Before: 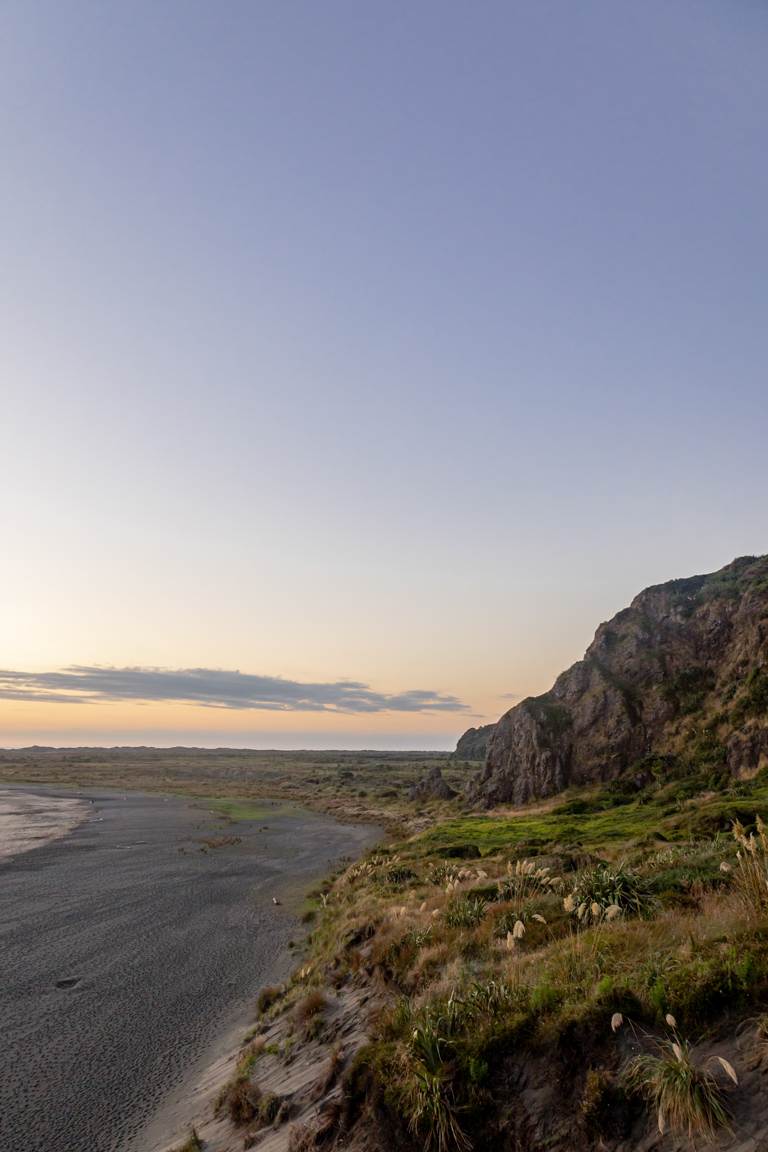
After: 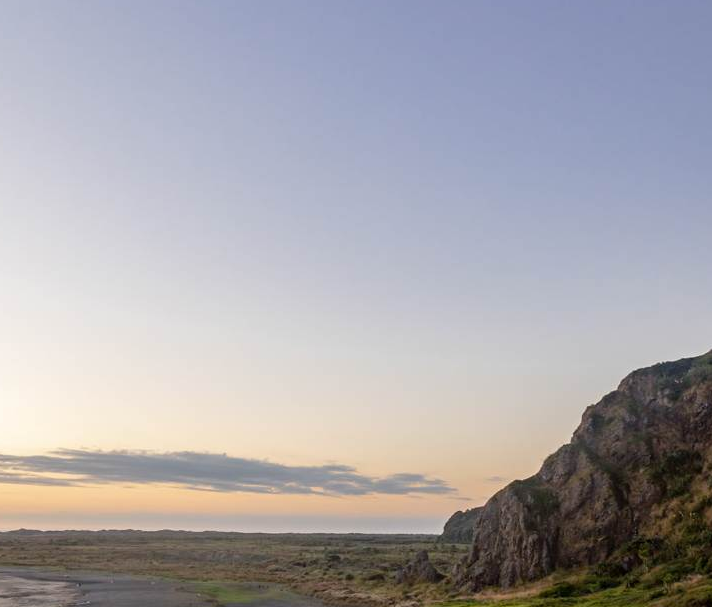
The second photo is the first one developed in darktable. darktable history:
crop: left 1.786%, top 18.876%, right 5.414%, bottom 28.347%
